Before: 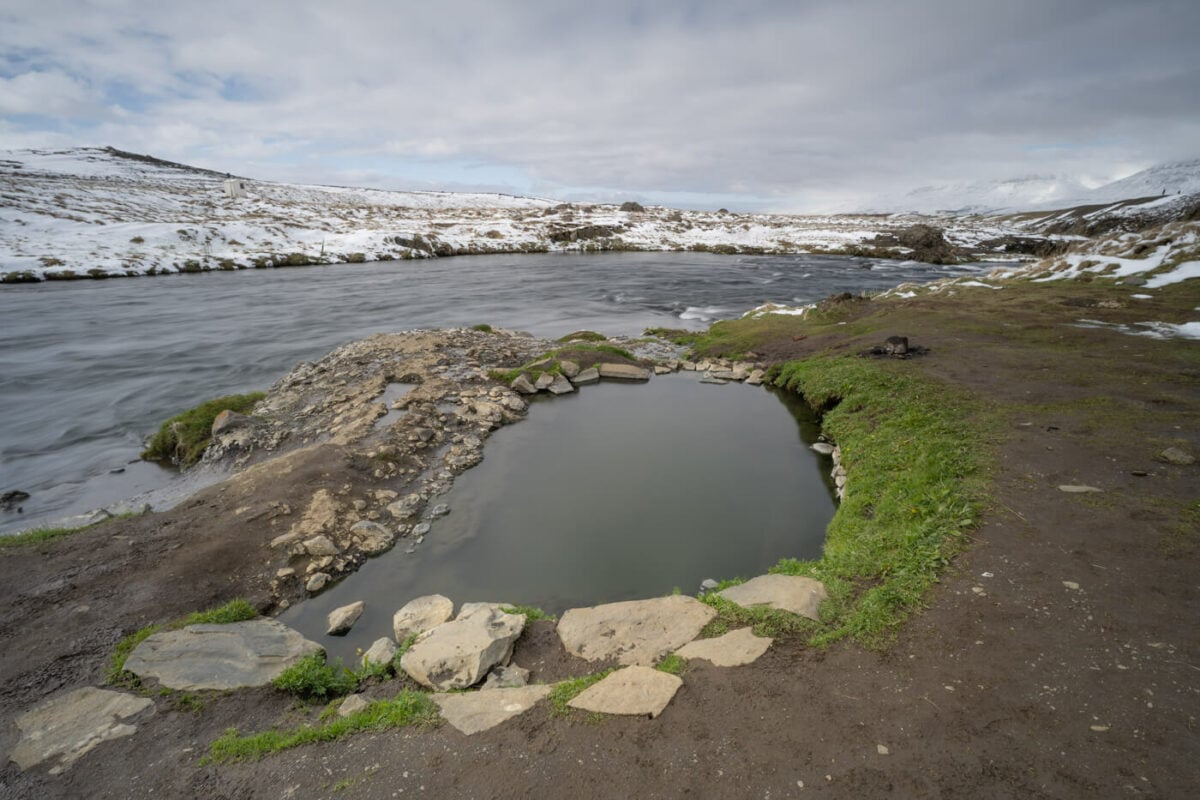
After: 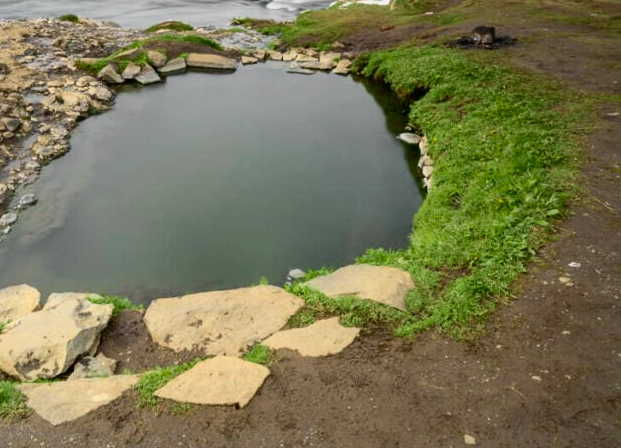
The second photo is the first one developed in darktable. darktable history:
crop: left 34.479%, top 38.822%, right 13.718%, bottom 5.172%
tone curve: curves: ch0 [(0, 0.003) (0.044, 0.025) (0.12, 0.089) (0.197, 0.168) (0.281, 0.273) (0.468, 0.548) (0.583, 0.691) (0.701, 0.815) (0.86, 0.922) (1, 0.982)]; ch1 [(0, 0) (0.232, 0.214) (0.404, 0.376) (0.461, 0.425) (0.493, 0.481) (0.501, 0.5) (0.517, 0.524) (0.55, 0.585) (0.598, 0.651) (0.671, 0.735) (0.796, 0.85) (1, 1)]; ch2 [(0, 0) (0.249, 0.216) (0.357, 0.317) (0.448, 0.432) (0.478, 0.492) (0.498, 0.499) (0.517, 0.527) (0.537, 0.564) (0.569, 0.617) (0.61, 0.659) (0.706, 0.75) (0.808, 0.809) (0.991, 0.968)], color space Lab, independent channels, preserve colors none
